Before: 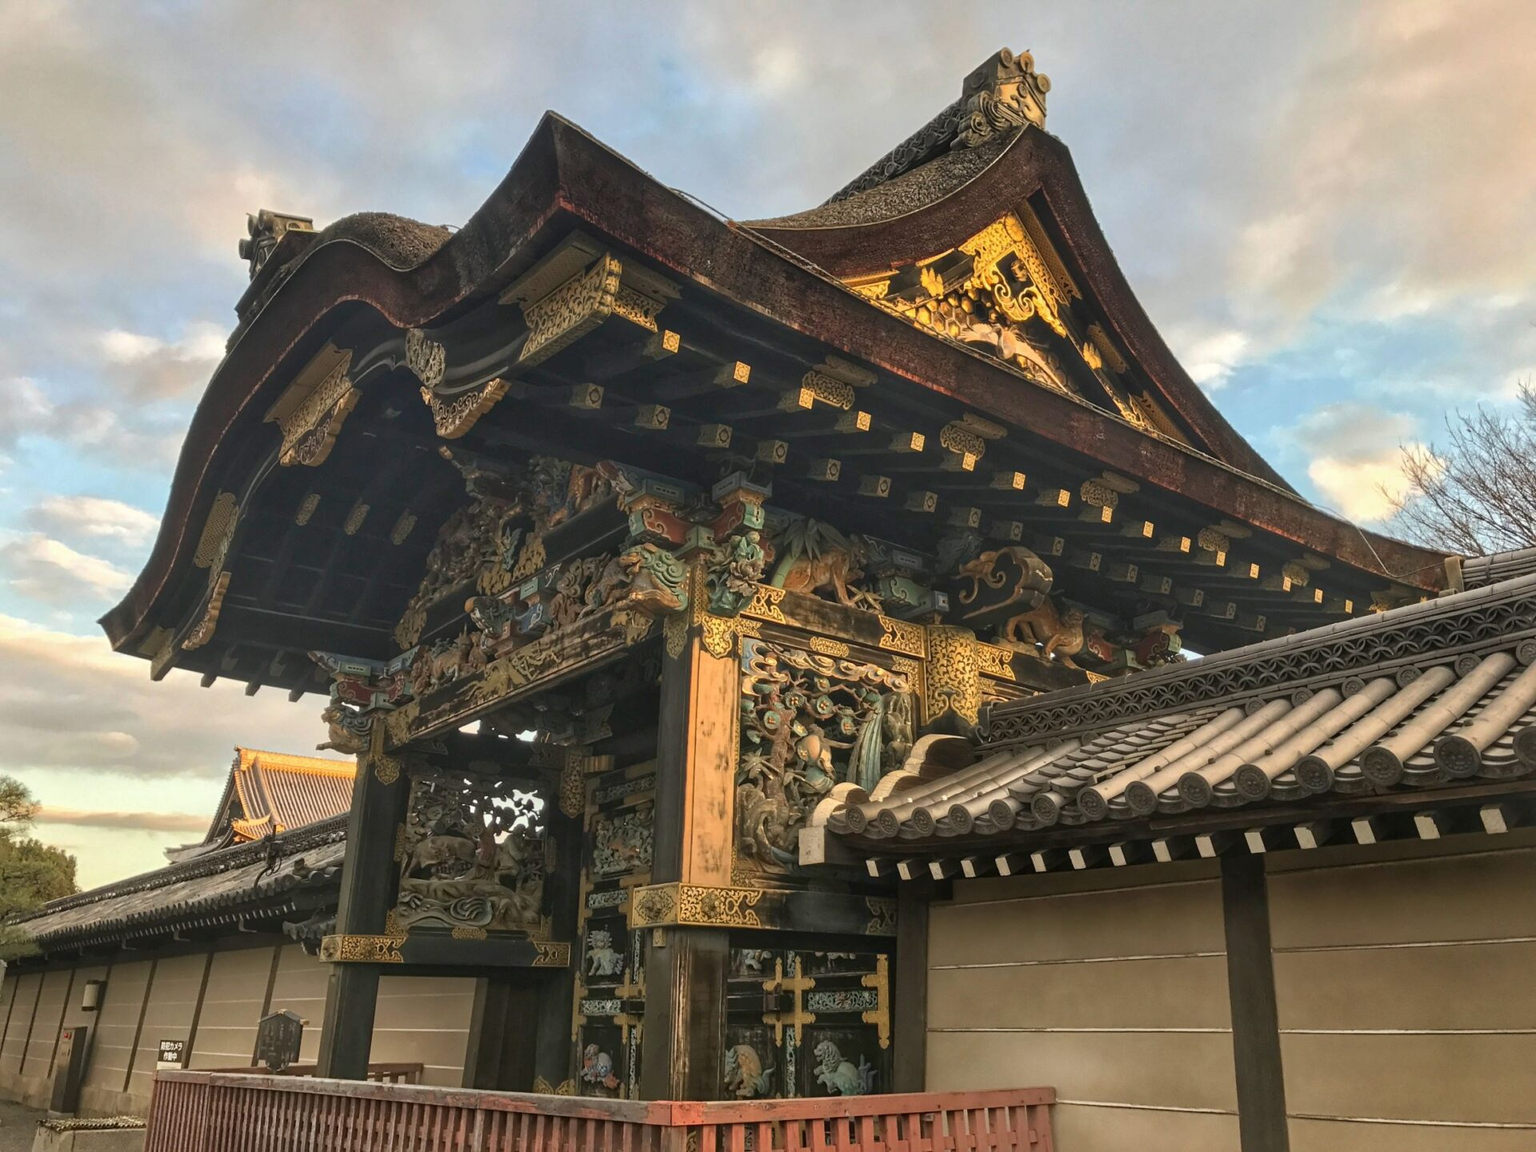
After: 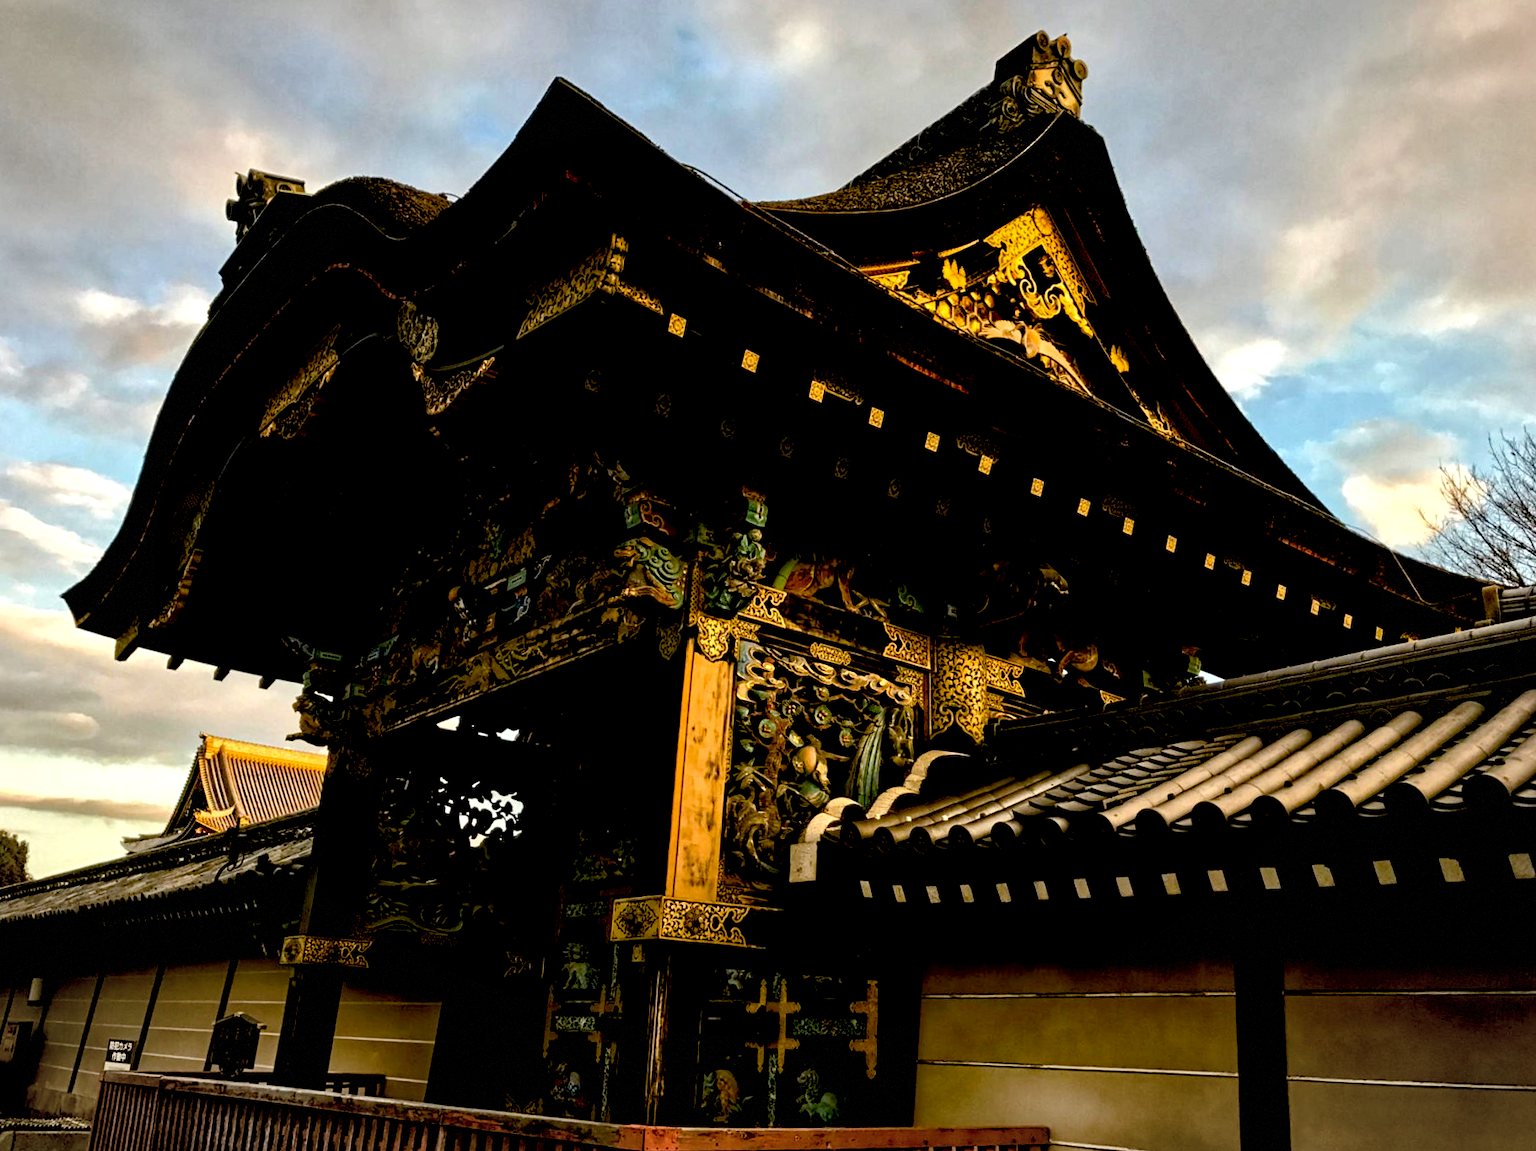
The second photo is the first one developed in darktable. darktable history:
crop and rotate: angle -2.34°
exposure: black level correction 0.098, exposure -0.088 EV, compensate exposure bias true, compensate highlight preservation false
color balance rgb: perceptual saturation grading › global saturation 20%, perceptual saturation grading › highlights -25.289%, perceptual saturation grading › shadows 50.379%, perceptual brilliance grading › global brilliance -17.952%, perceptual brilliance grading › highlights 28.661%, global vibrance 0.545%
vignetting: brightness -0.179, saturation -0.31, automatic ratio true, dithering 8-bit output
local contrast: highlights 102%, shadows 99%, detail 119%, midtone range 0.2
